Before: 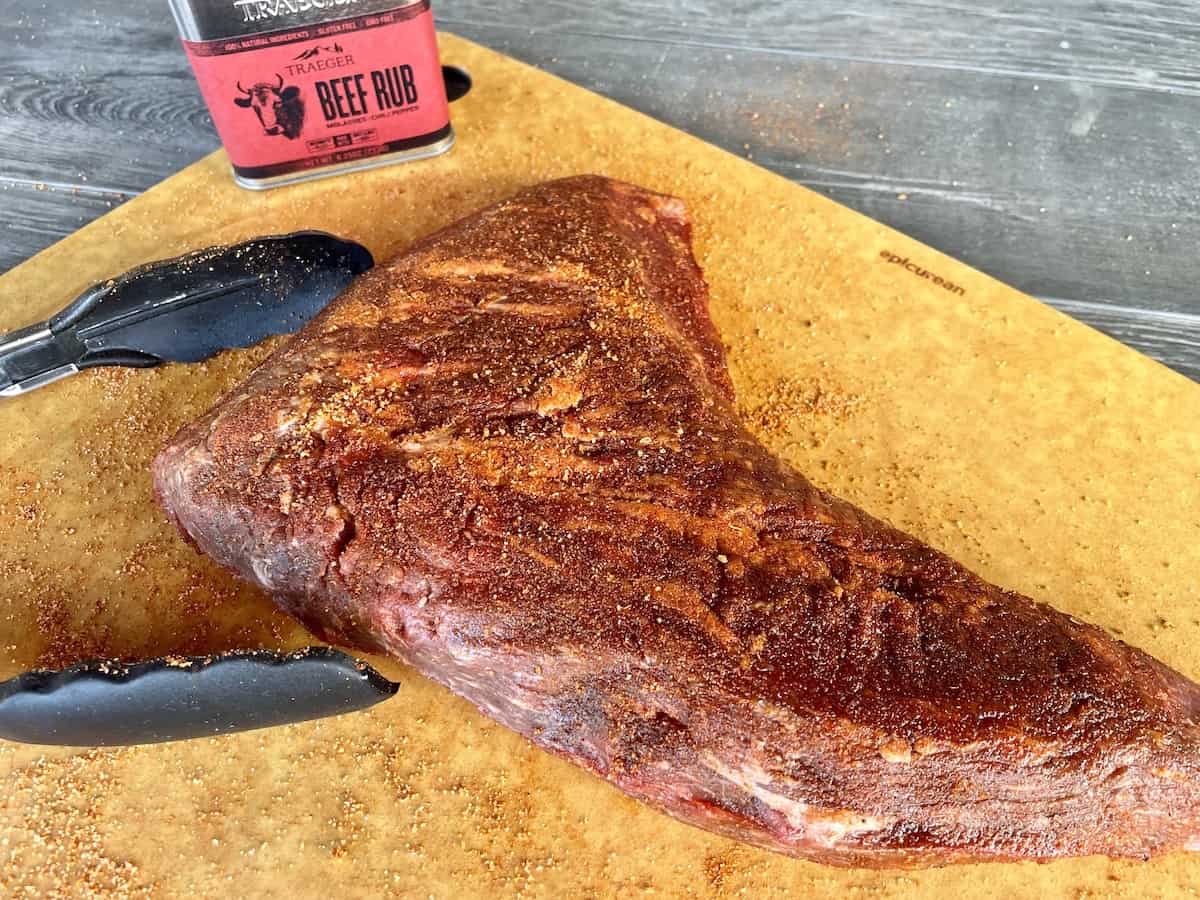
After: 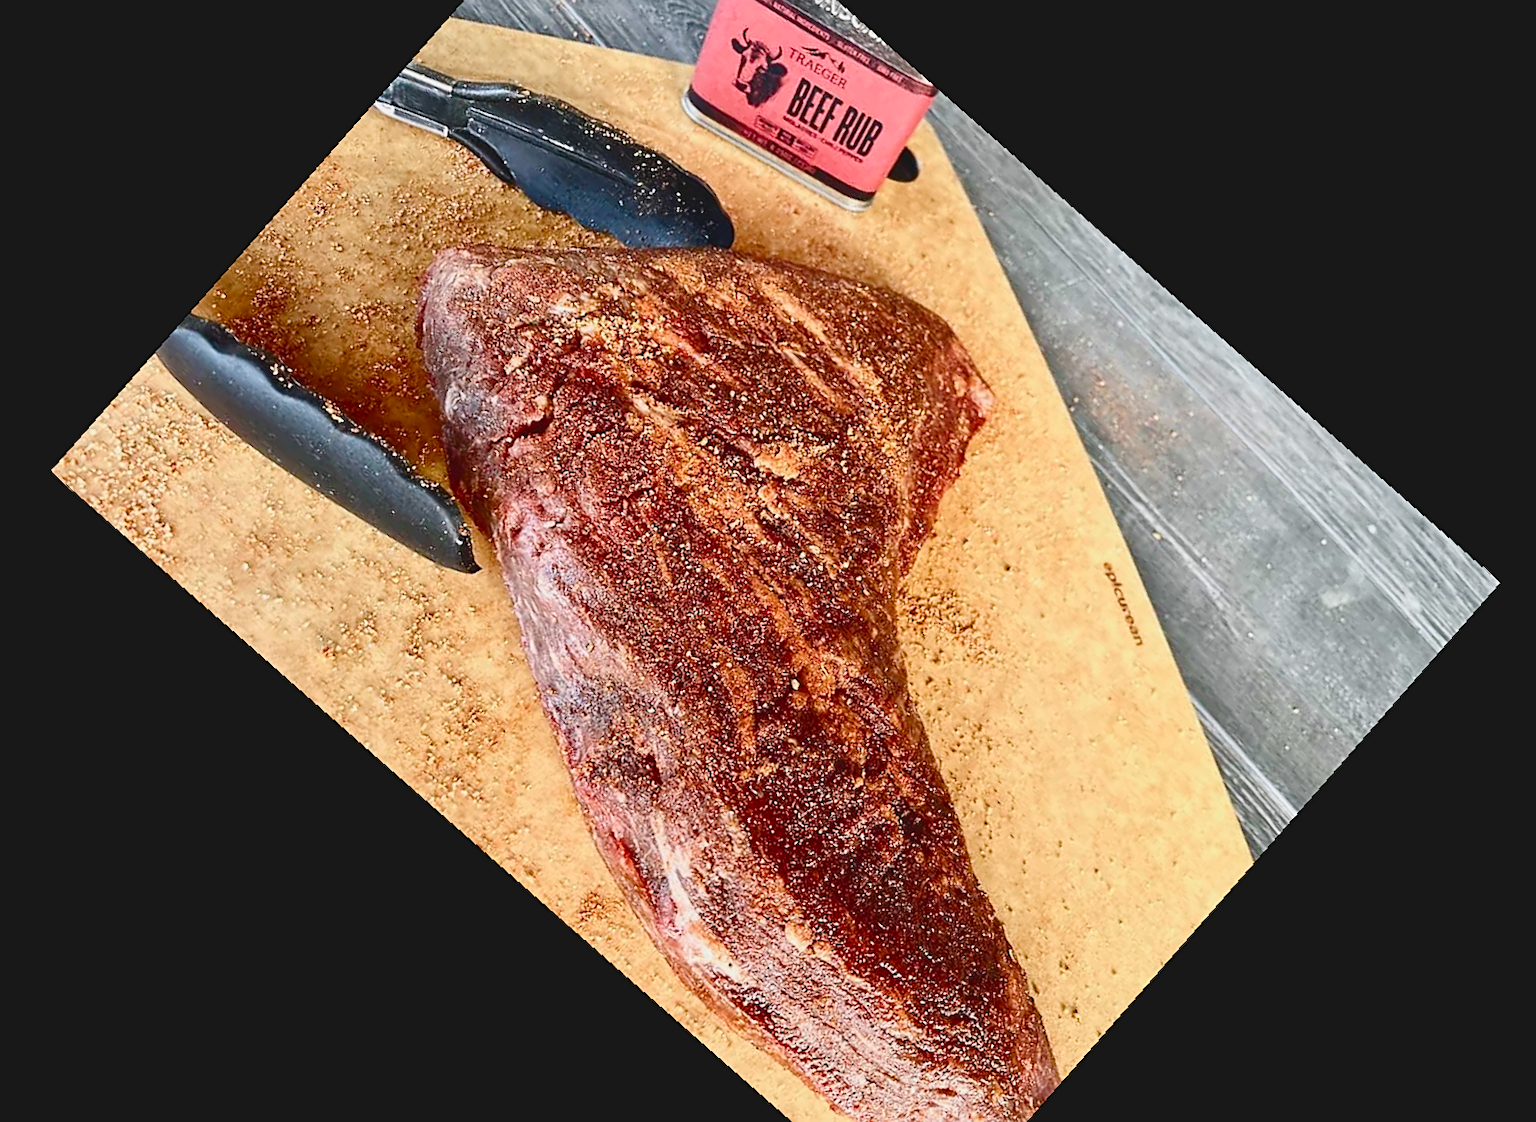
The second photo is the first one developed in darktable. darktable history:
rotate and perspective: rotation -4.98°, automatic cropping off
color balance: lift [1.01, 1, 1, 1], gamma [1.097, 1, 1, 1], gain [0.85, 1, 1, 1]
crop and rotate: angle -46.26°, top 16.234%, right 0.912%, bottom 11.704%
tone equalizer: -7 EV 0.18 EV, -6 EV 0.12 EV, -5 EV 0.08 EV, -4 EV 0.04 EV, -2 EV -0.02 EV, -1 EV -0.04 EV, +0 EV -0.06 EV, luminance estimator HSV value / RGB max
sharpen: on, module defaults
contrast brightness saturation: contrast 0.28
color balance rgb: shadows lift › chroma 1%, shadows lift › hue 113°, highlights gain › chroma 0.2%, highlights gain › hue 333°, perceptual saturation grading › global saturation 20%, perceptual saturation grading › highlights -50%, perceptual saturation grading › shadows 25%, contrast -10%
